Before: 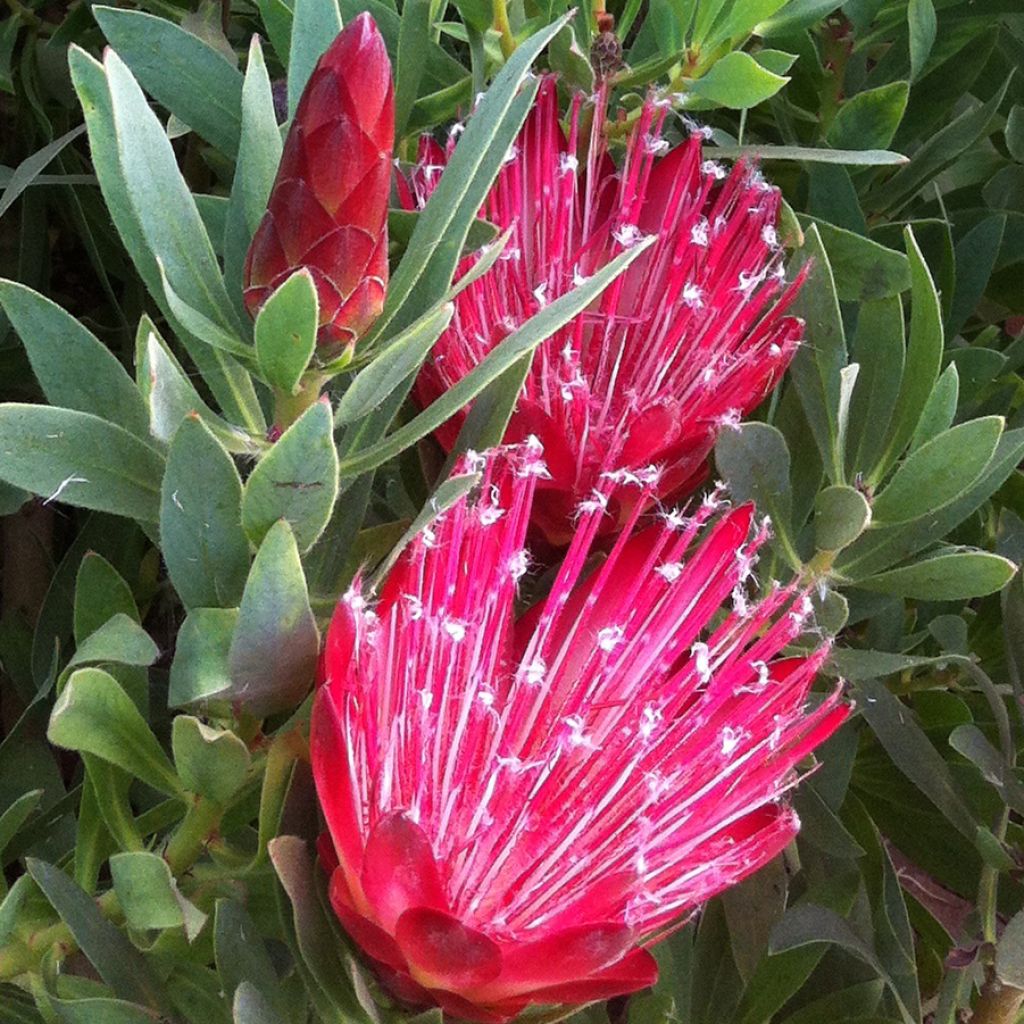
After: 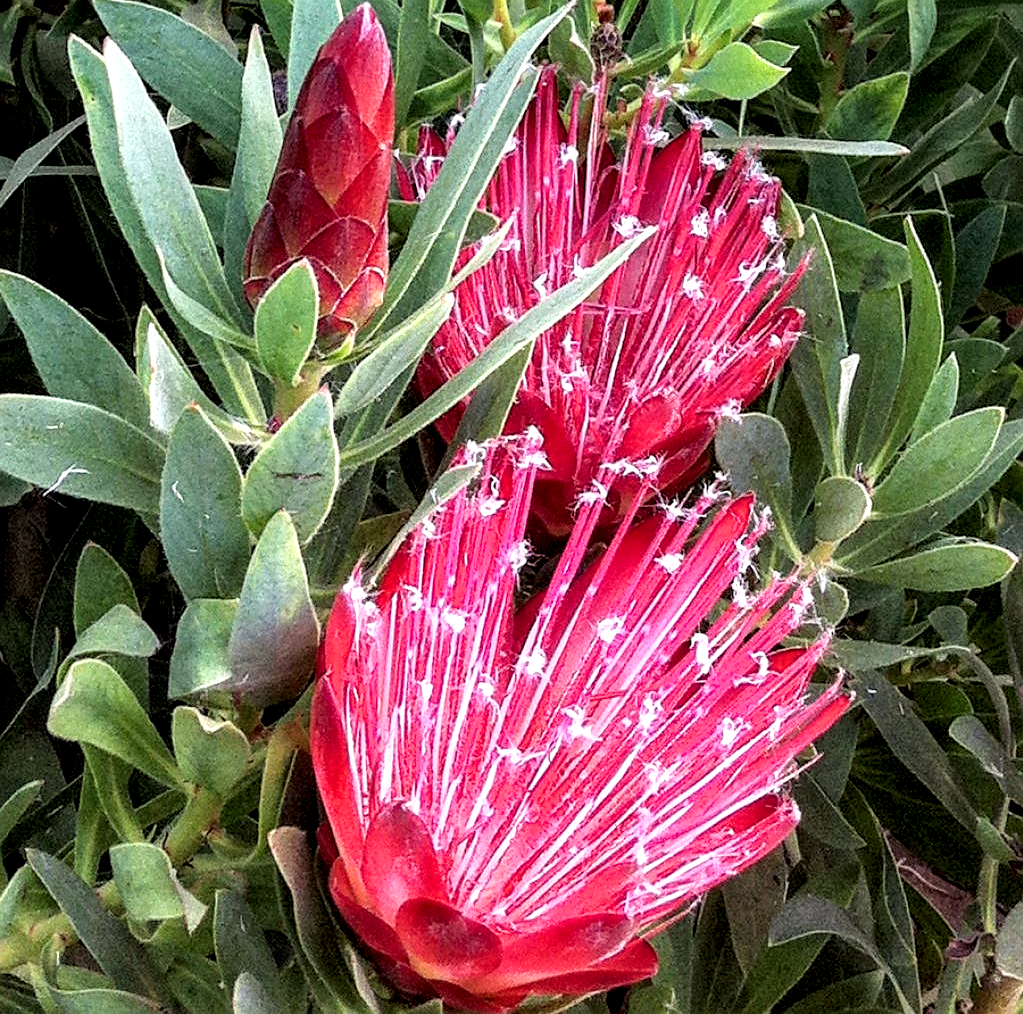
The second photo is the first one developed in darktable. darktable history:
local contrast: highlights 60%, shadows 62%, detail 160%
filmic rgb: black relative exposure -5.79 EV, white relative exposure 3.4 EV, threshold 6 EV, hardness 3.66, enable highlight reconstruction true
sharpen: on, module defaults
crop: top 0.965%, right 0.019%
exposure: black level correction 0, exposure 0.5 EV, compensate exposure bias true, compensate highlight preservation false
